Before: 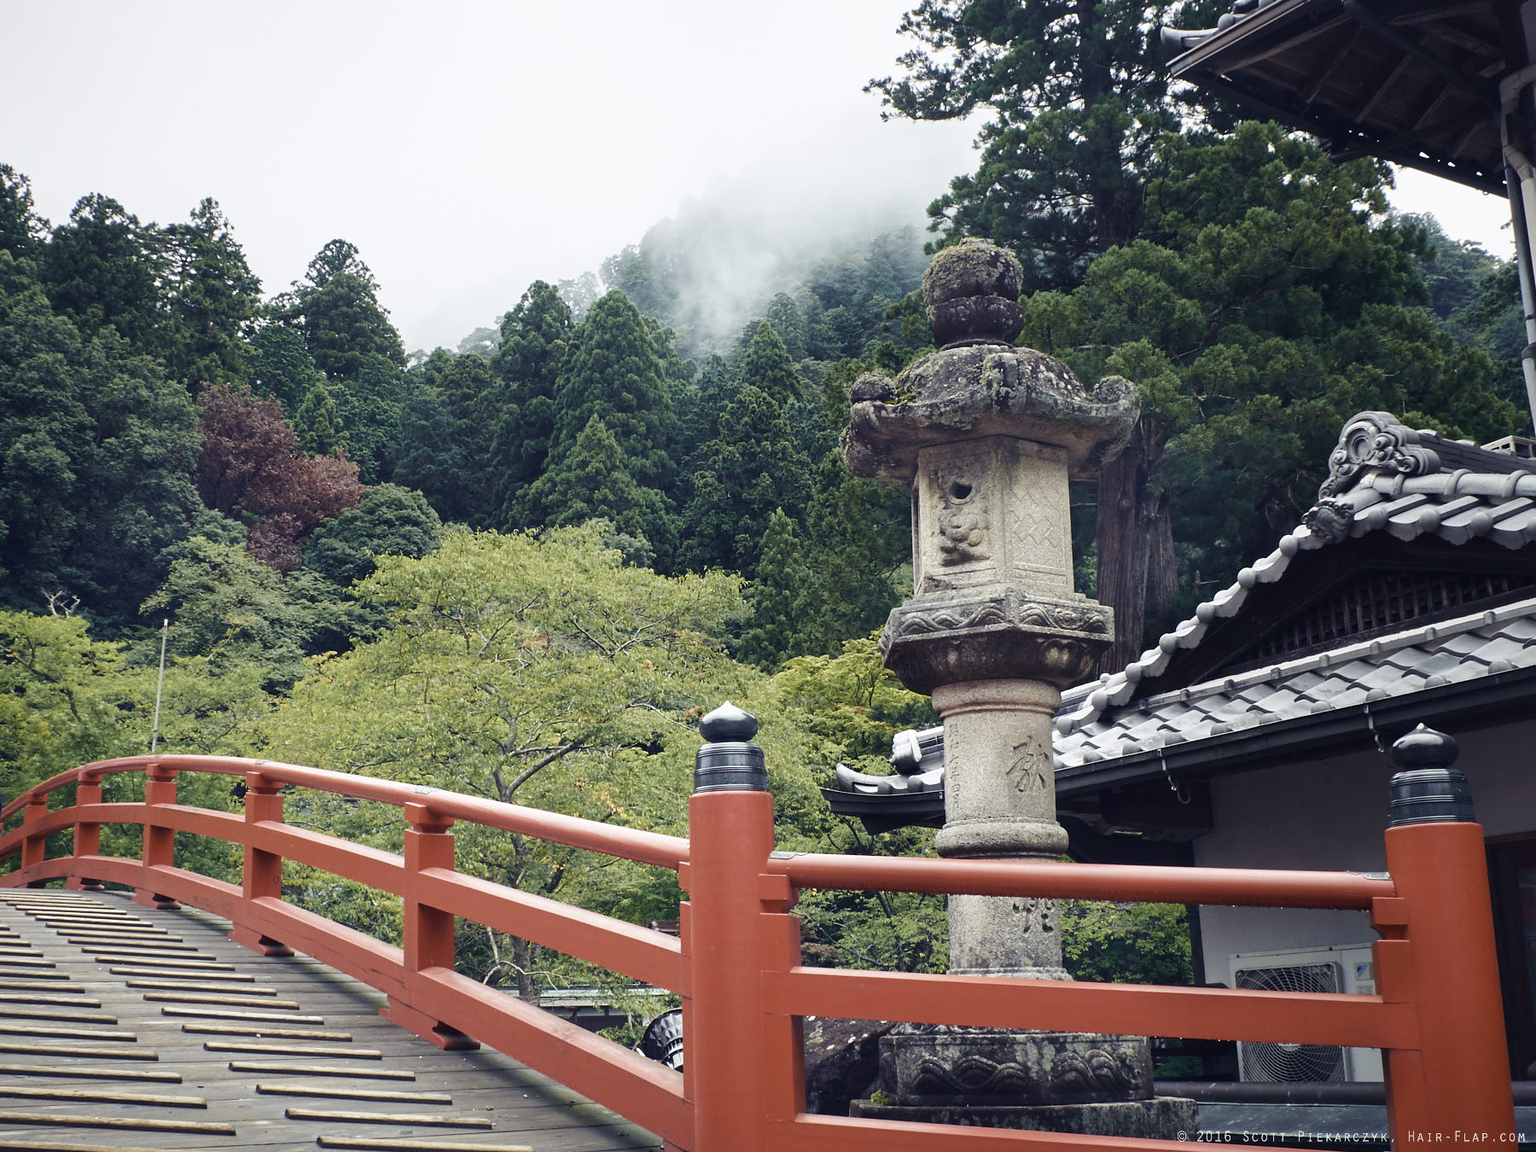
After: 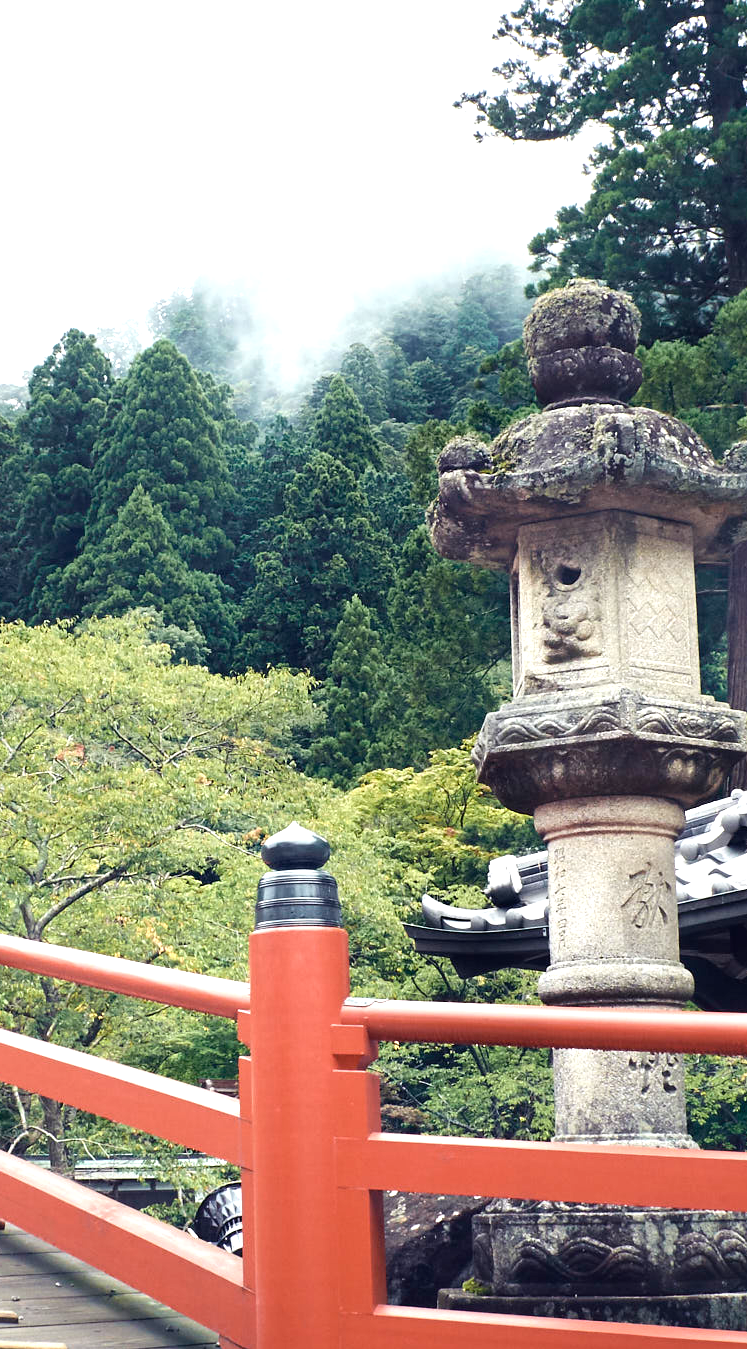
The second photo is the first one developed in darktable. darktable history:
exposure: black level correction 0, exposure 0.693 EV, compensate highlight preservation false
crop: left 31.05%, right 27.447%
